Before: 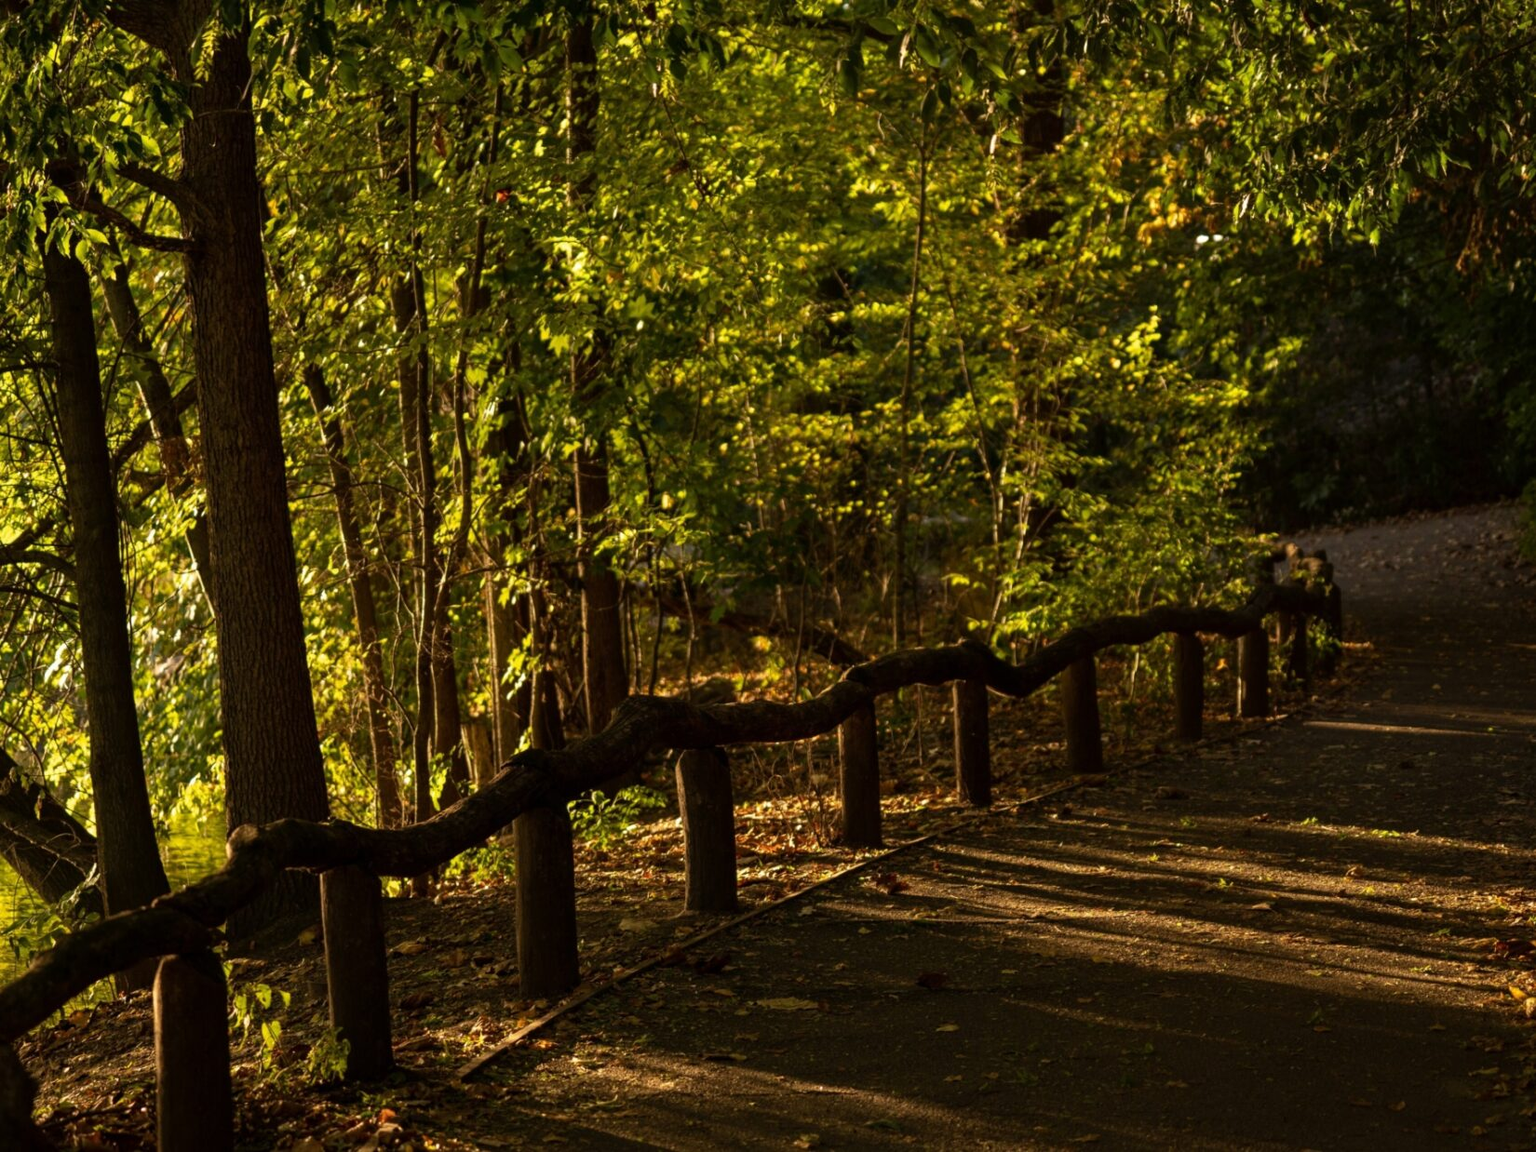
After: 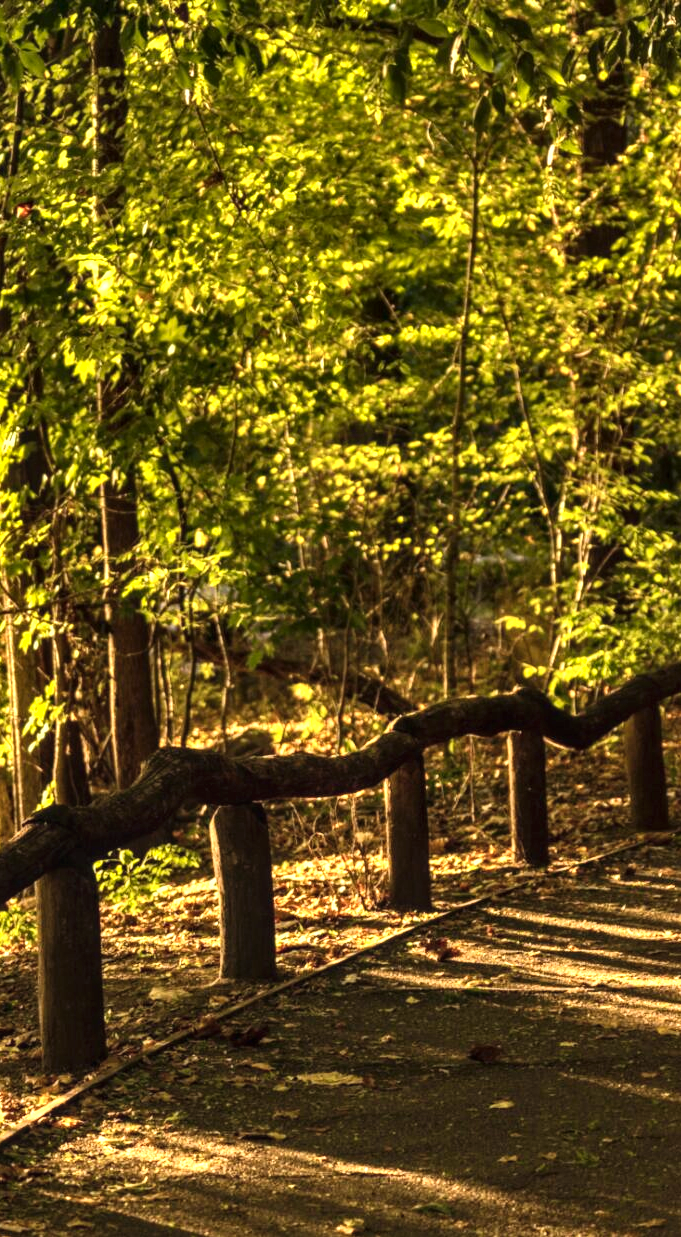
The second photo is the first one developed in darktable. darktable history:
crop: left 31.281%, right 27.394%
color zones: curves: ch0 [(0.099, 0.624) (0.257, 0.596) (0.384, 0.376) (0.529, 0.492) (0.697, 0.564) (0.768, 0.532) (0.908, 0.644)]; ch1 [(0.112, 0.564) (0.254, 0.612) (0.432, 0.676) (0.592, 0.456) (0.743, 0.684) (0.888, 0.536)]; ch2 [(0.25, 0.5) (0.469, 0.36) (0.75, 0.5)]
shadows and highlights: soften with gaussian
exposure: black level correction -0.002, exposure 0.534 EV, compensate exposure bias true, compensate highlight preservation false
local contrast: on, module defaults
tone equalizer: on, module defaults
color calibration: x 0.342, y 0.355, temperature 5142.17 K
